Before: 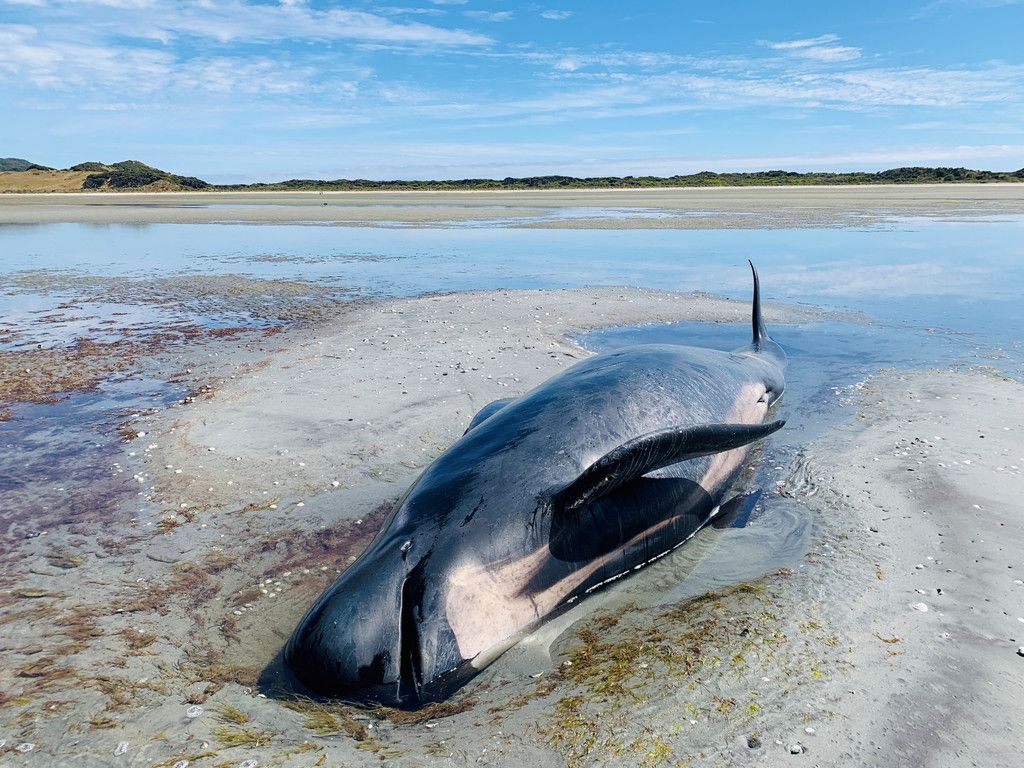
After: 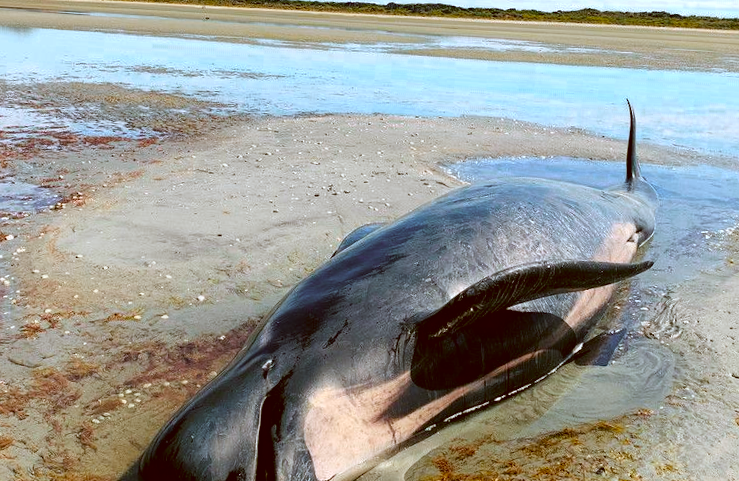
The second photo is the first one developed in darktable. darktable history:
color zones: curves: ch0 [(0.473, 0.374) (0.742, 0.784)]; ch1 [(0.354, 0.737) (0.742, 0.705)]; ch2 [(0.318, 0.421) (0.758, 0.532)]
crop and rotate: angle -3.37°, left 9.79%, top 20.73%, right 12.42%, bottom 11.82%
color correction: highlights a* -0.482, highlights b* 0.161, shadows a* 4.66, shadows b* 20.72
